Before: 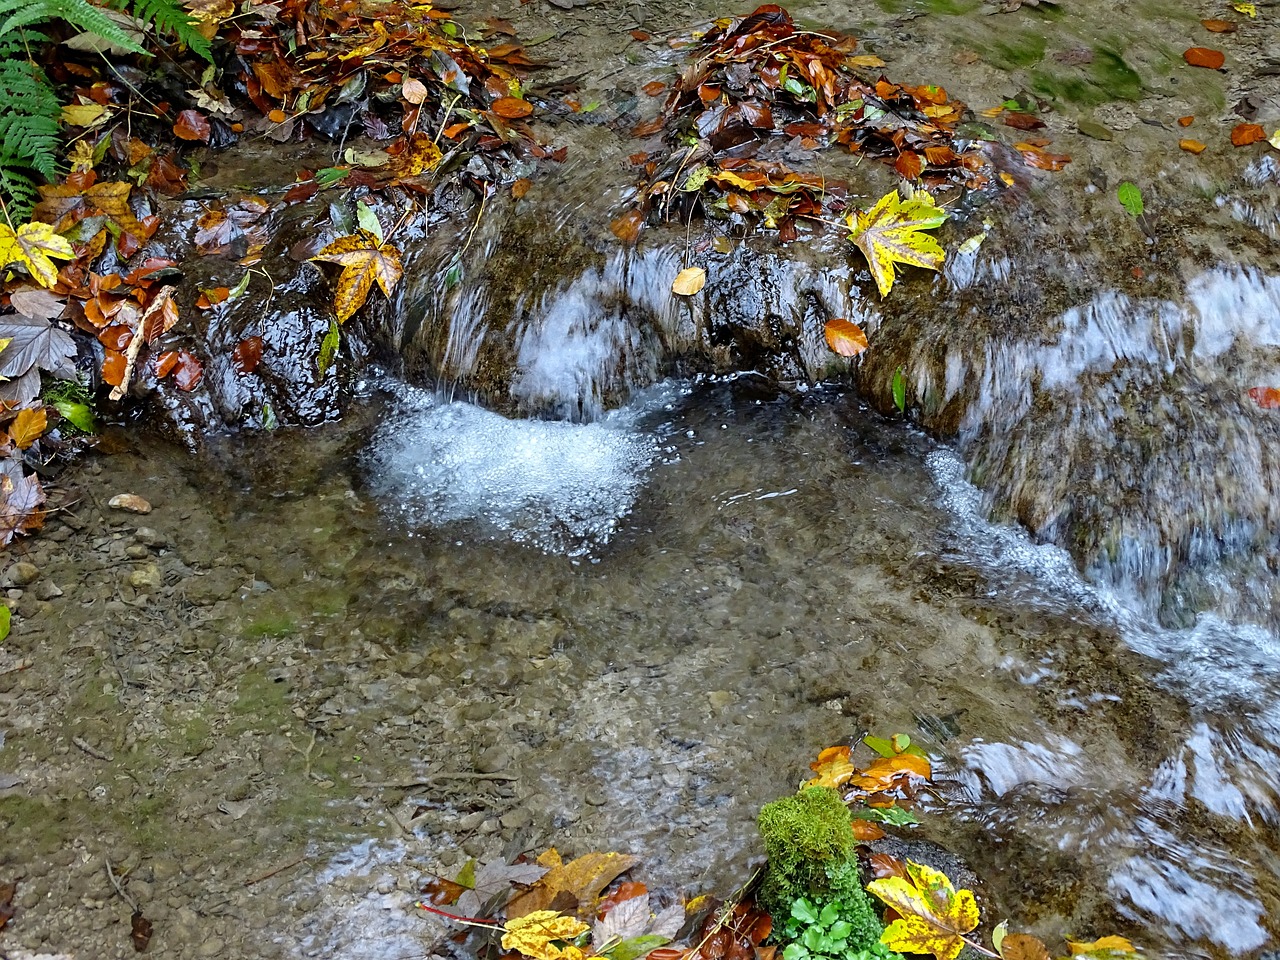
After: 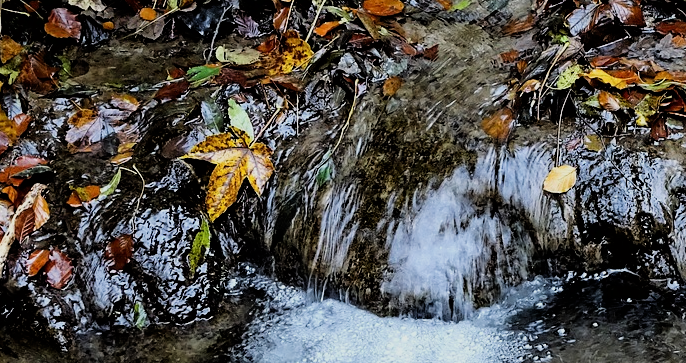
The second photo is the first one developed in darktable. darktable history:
filmic rgb: black relative exposure -5 EV, hardness 2.88, contrast 1.3, highlights saturation mix -10%
crop: left 10.121%, top 10.631%, right 36.218%, bottom 51.526%
